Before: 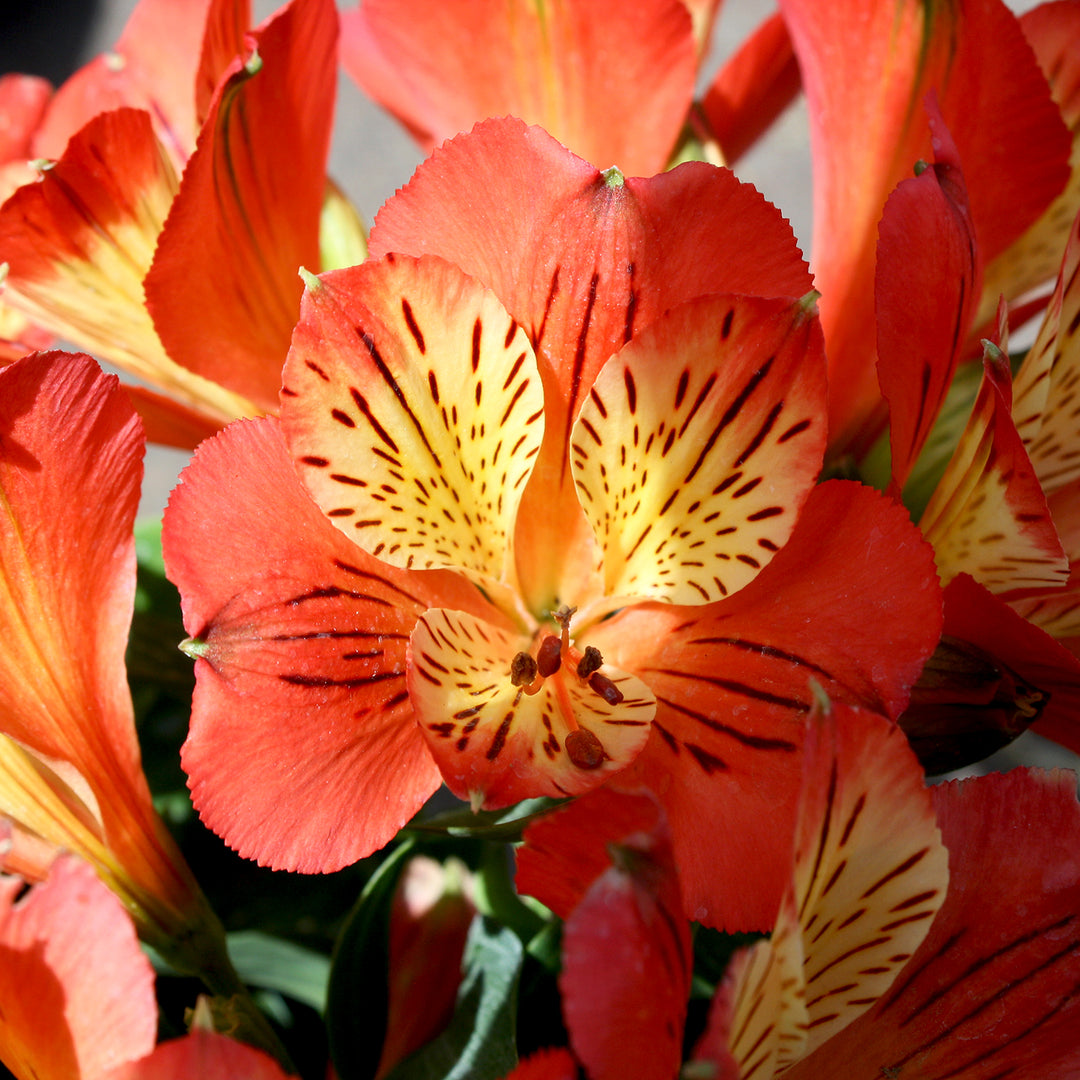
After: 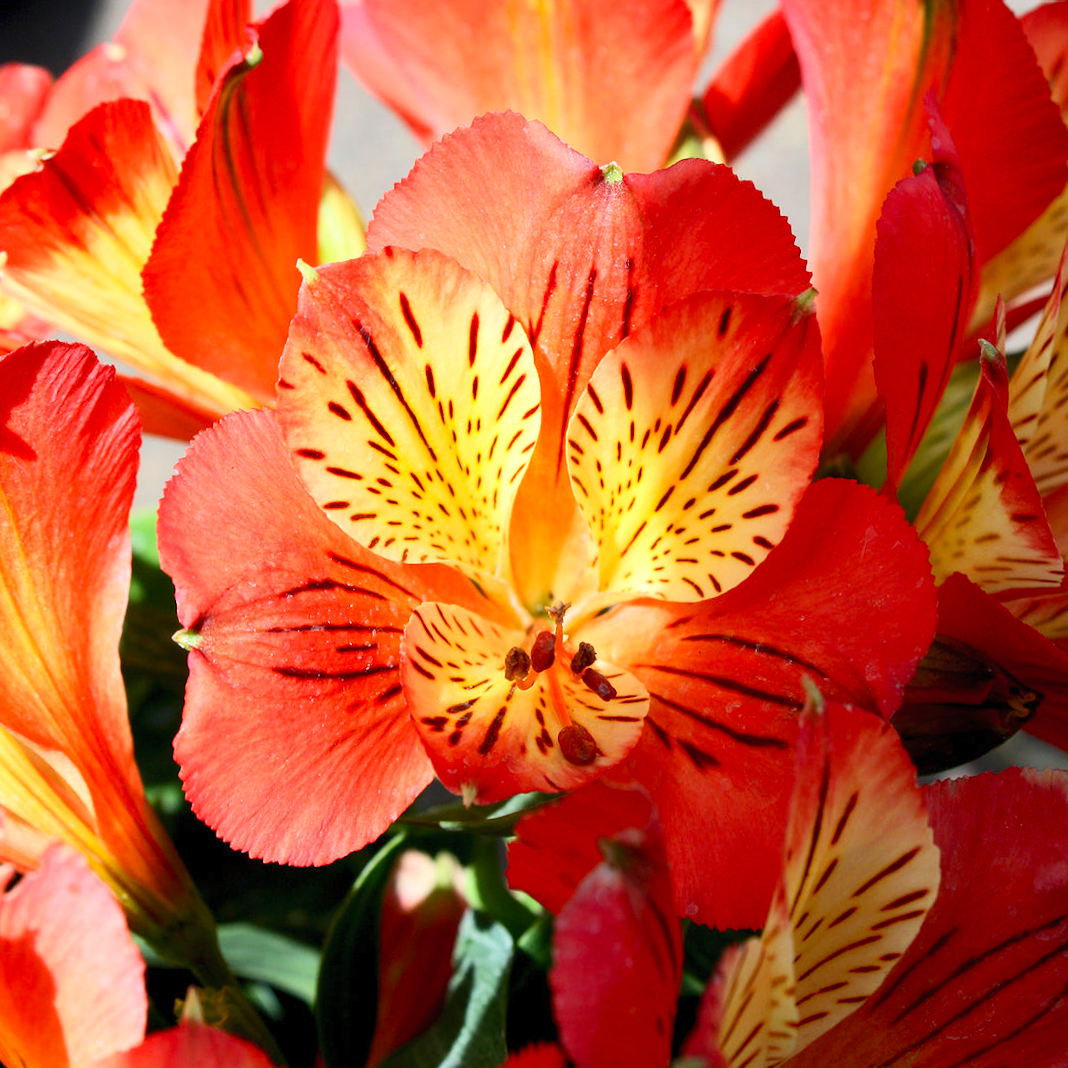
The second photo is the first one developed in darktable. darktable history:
crop and rotate: angle -0.621°
contrast brightness saturation: contrast 0.201, brightness 0.157, saturation 0.219
